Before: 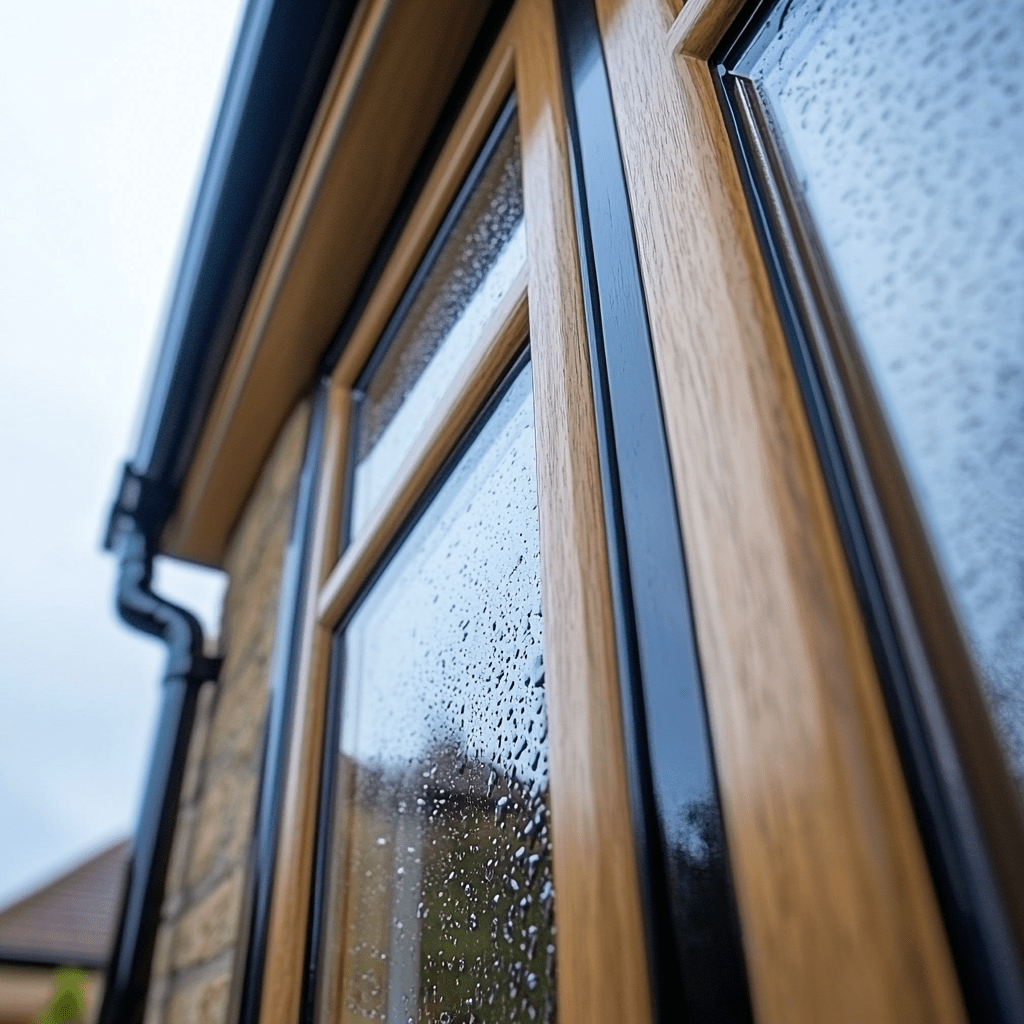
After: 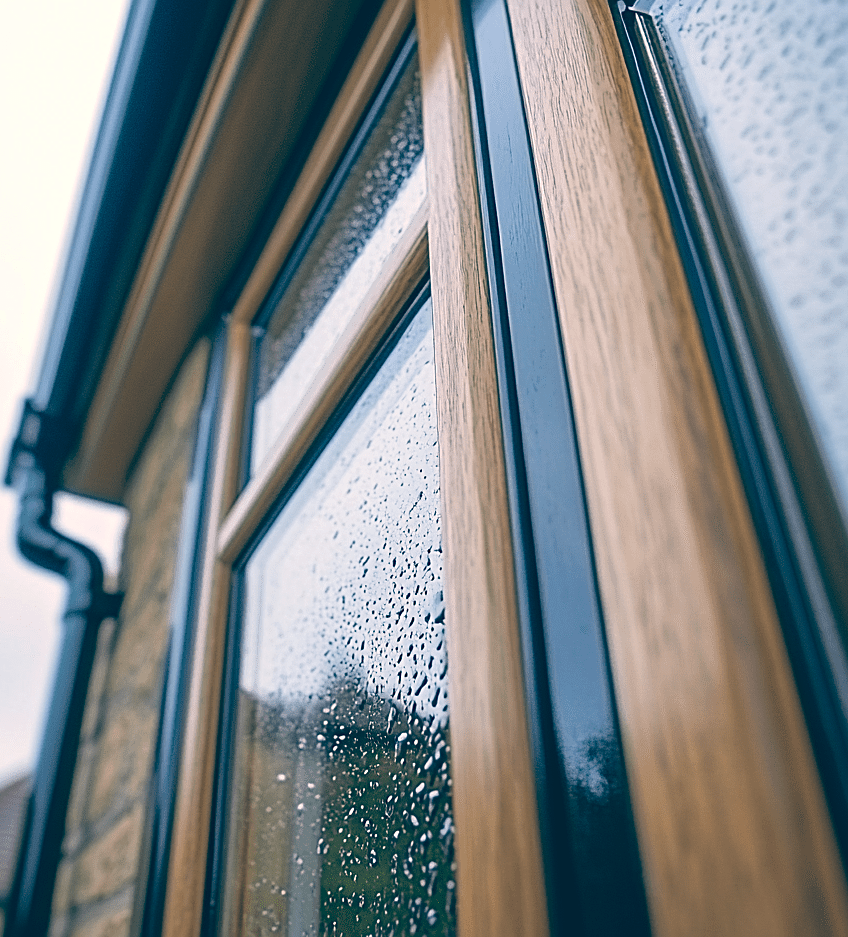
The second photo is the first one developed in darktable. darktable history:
crop: left 9.807%, top 6.259%, right 7.334%, bottom 2.177%
sharpen: on, module defaults
color balance: lift [1.006, 0.985, 1.002, 1.015], gamma [1, 0.953, 1.008, 1.047], gain [1.076, 1.13, 1.004, 0.87]
